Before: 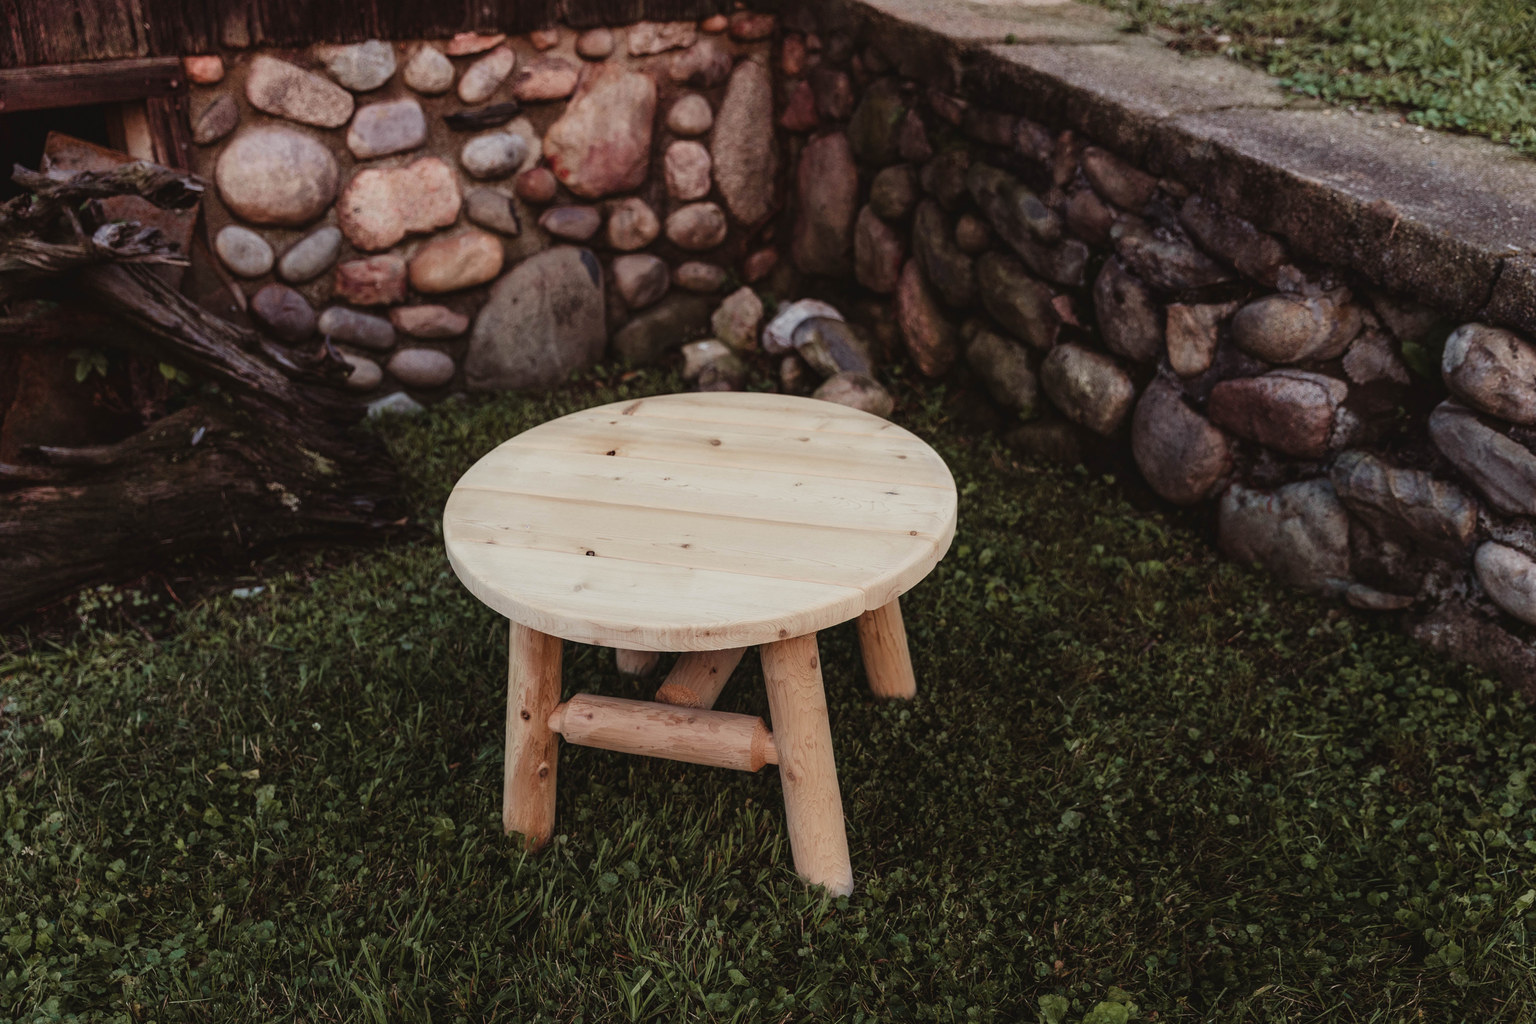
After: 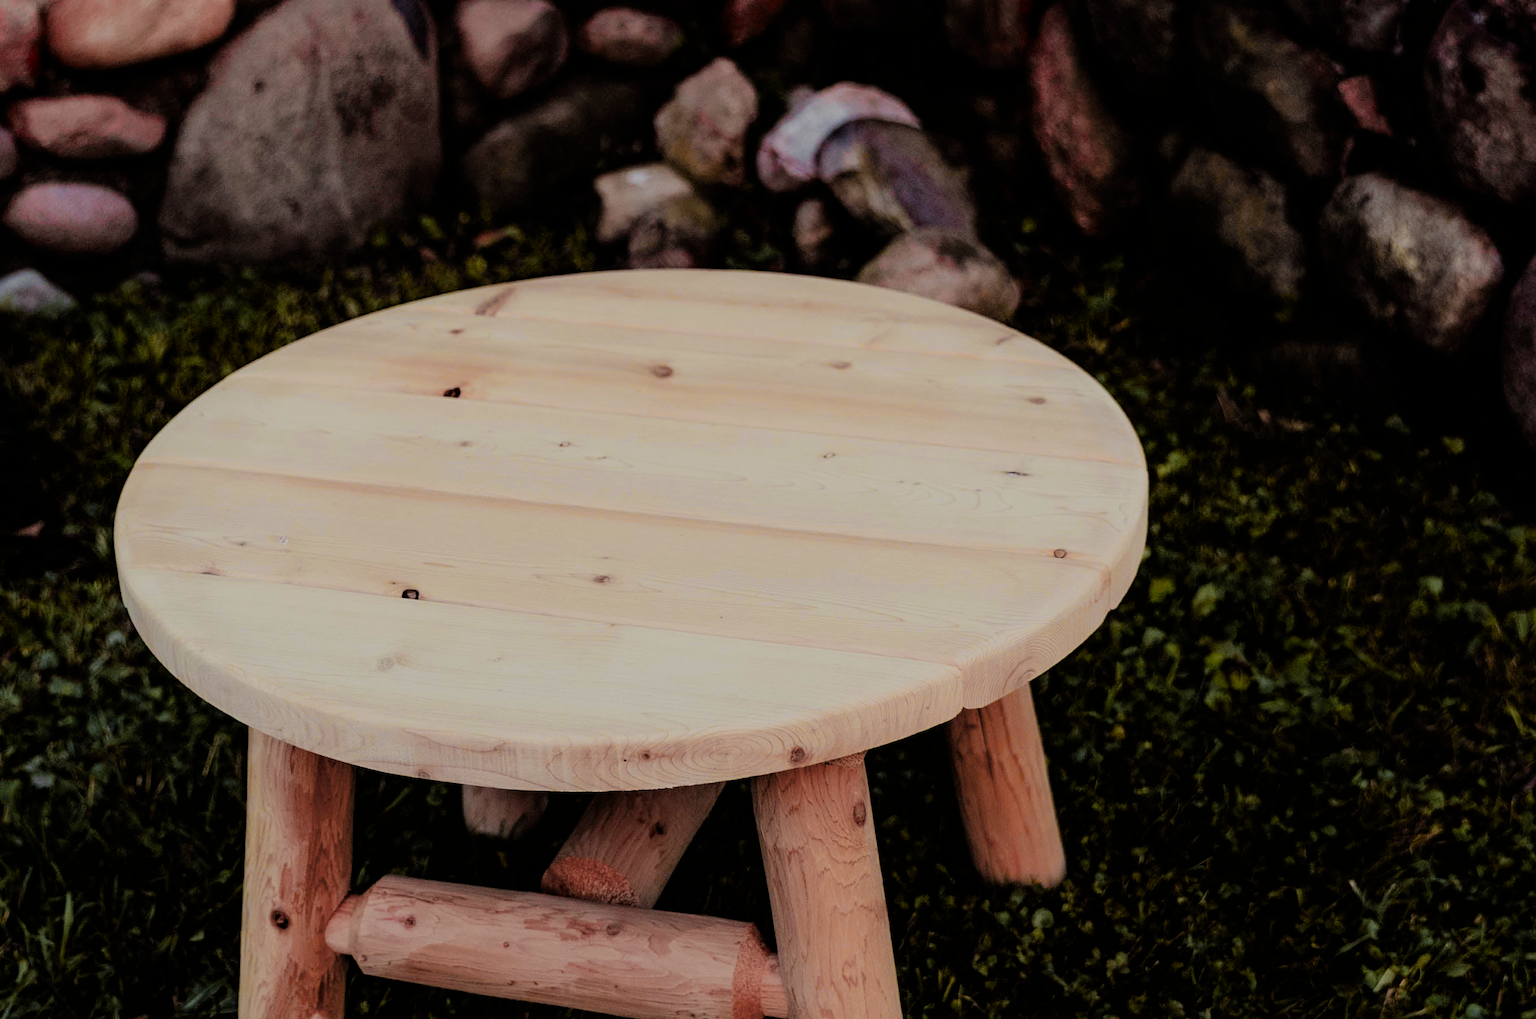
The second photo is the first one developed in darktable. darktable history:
color balance rgb: perceptual saturation grading › global saturation 19.71%, perceptual brilliance grading › global brilliance 3.016%, perceptual brilliance grading › highlights -2.236%, perceptual brilliance grading › shadows 3.427%, global vibrance 16.448%, saturation formula JzAzBz (2021)
exposure: exposure -0.211 EV, compensate highlight preservation false
color zones: curves: ch0 [(0.257, 0.558) (0.75, 0.565)]; ch1 [(0.004, 0.857) (0.14, 0.416) (0.257, 0.695) (0.442, 0.032) (0.736, 0.266) (0.891, 0.741)]; ch2 [(0, 0.623) (0.112, 0.436) (0.271, 0.474) (0.516, 0.64) (0.743, 0.286)]
crop: left 25.151%, top 25.218%, right 25.101%, bottom 25.237%
haze removal: strength 0.014, distance 0.254, compatibility mode true, adaptive false
filmic rgb: black relative exposure -4.86 EV, white relative exposure 4.01 EV, hardness 2.78
